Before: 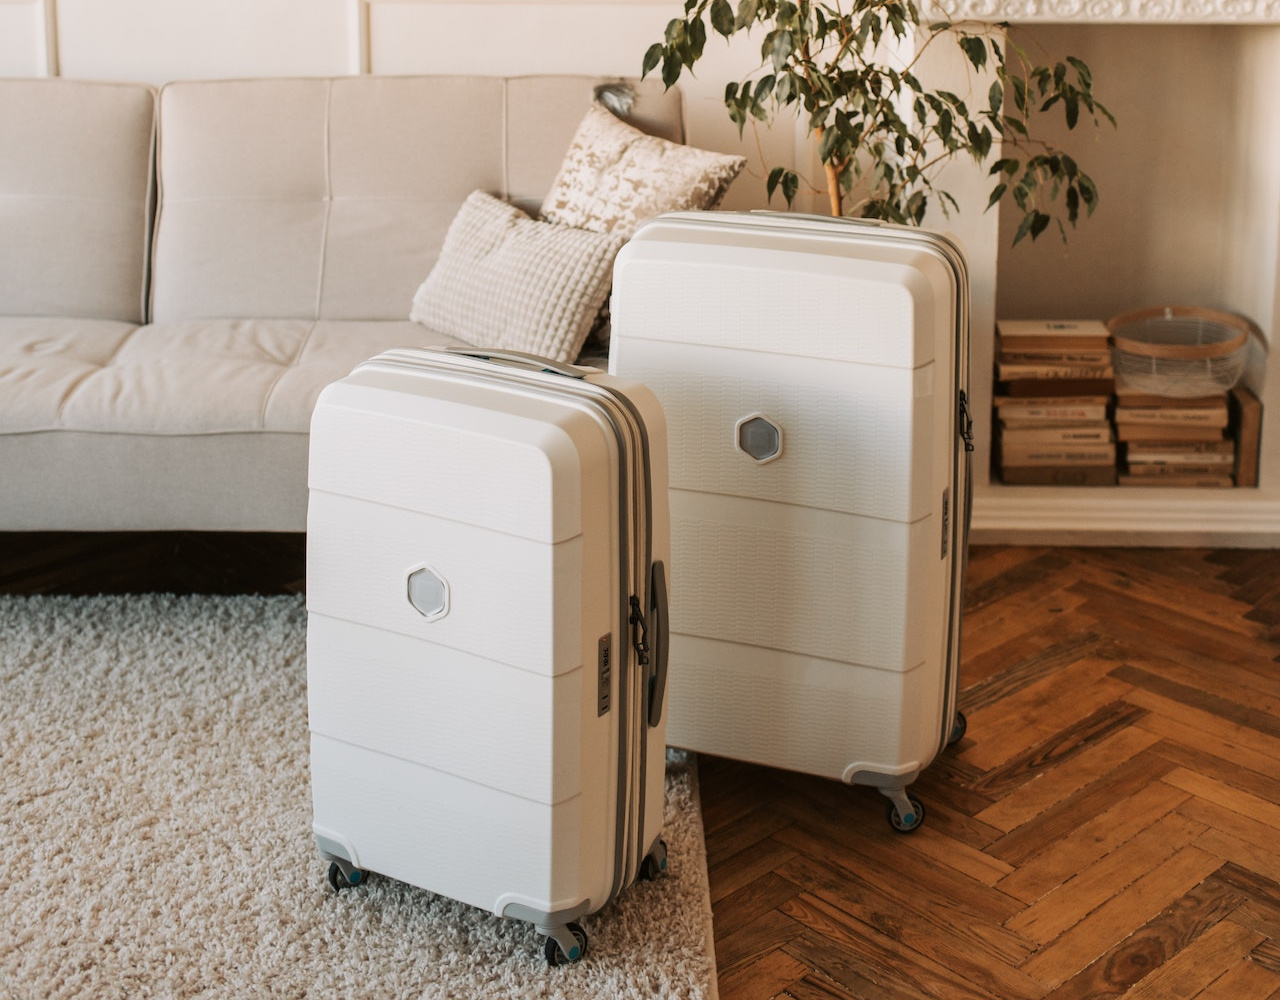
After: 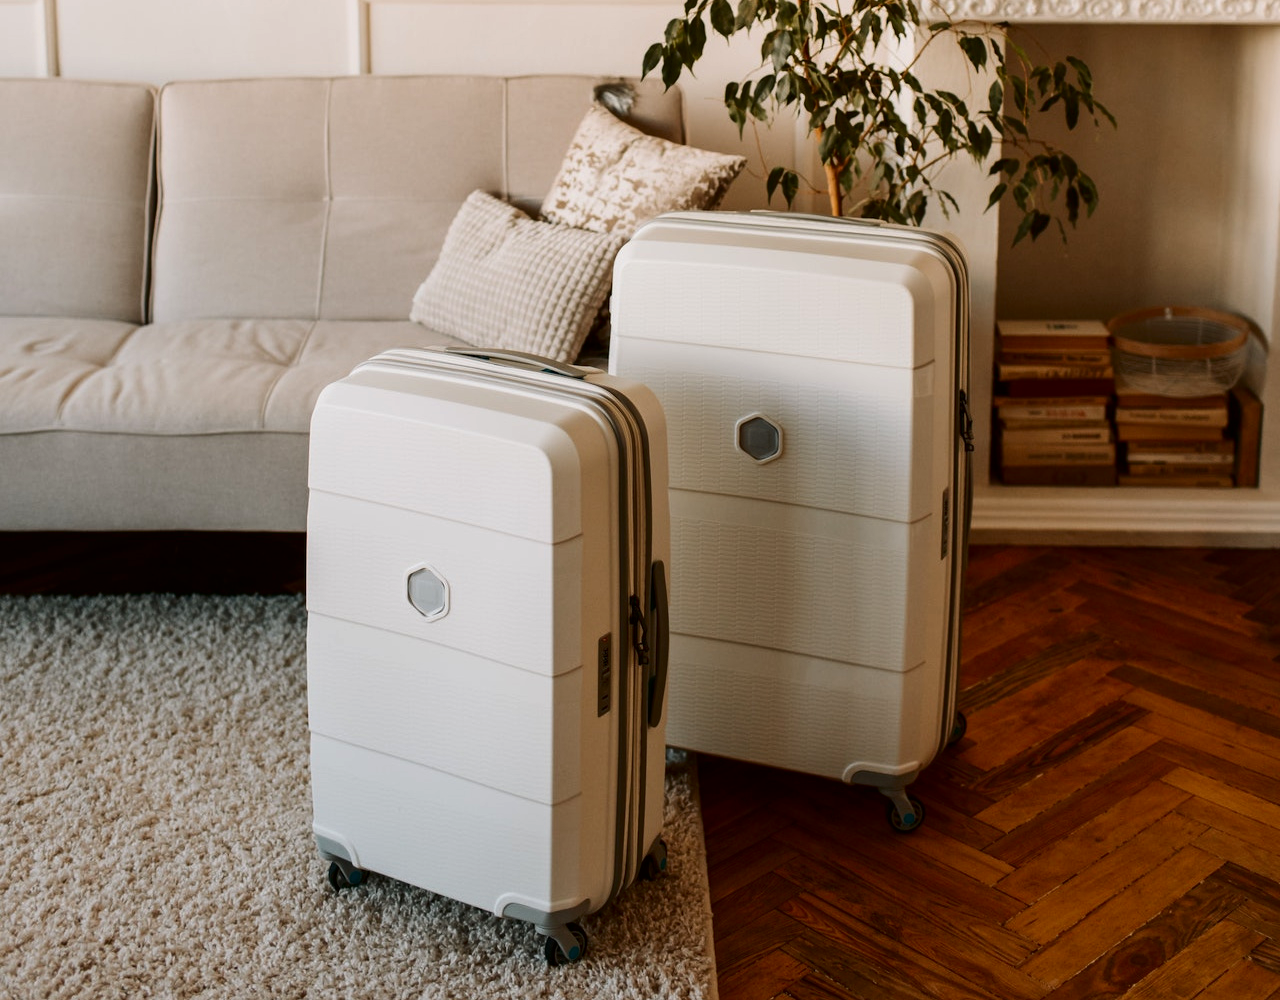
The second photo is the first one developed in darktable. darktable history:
contrast brightness saturation: contrast 0.127, brightness -0.223, saturation 0.14
